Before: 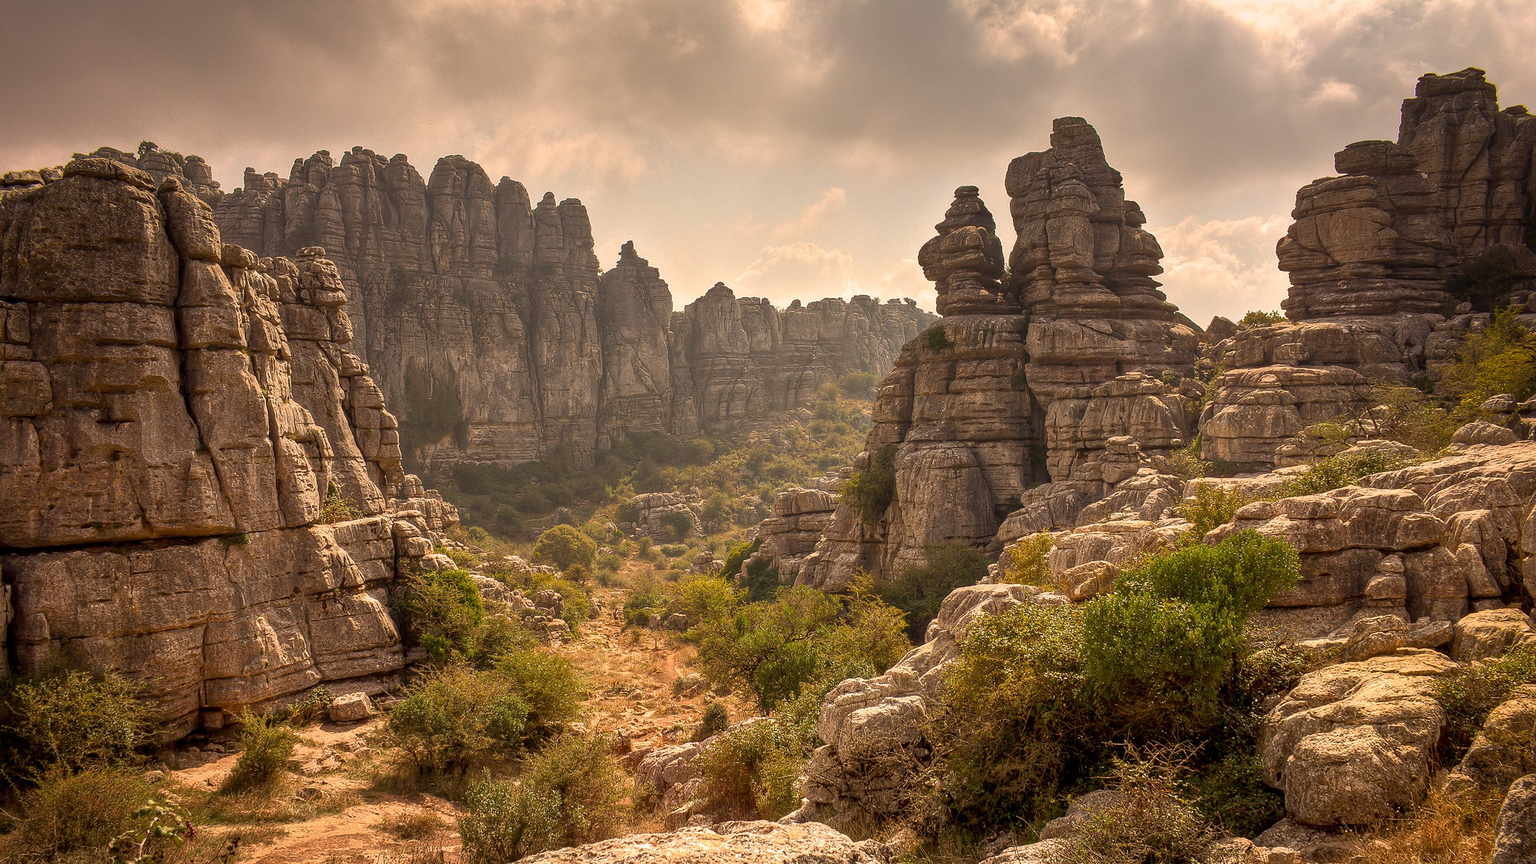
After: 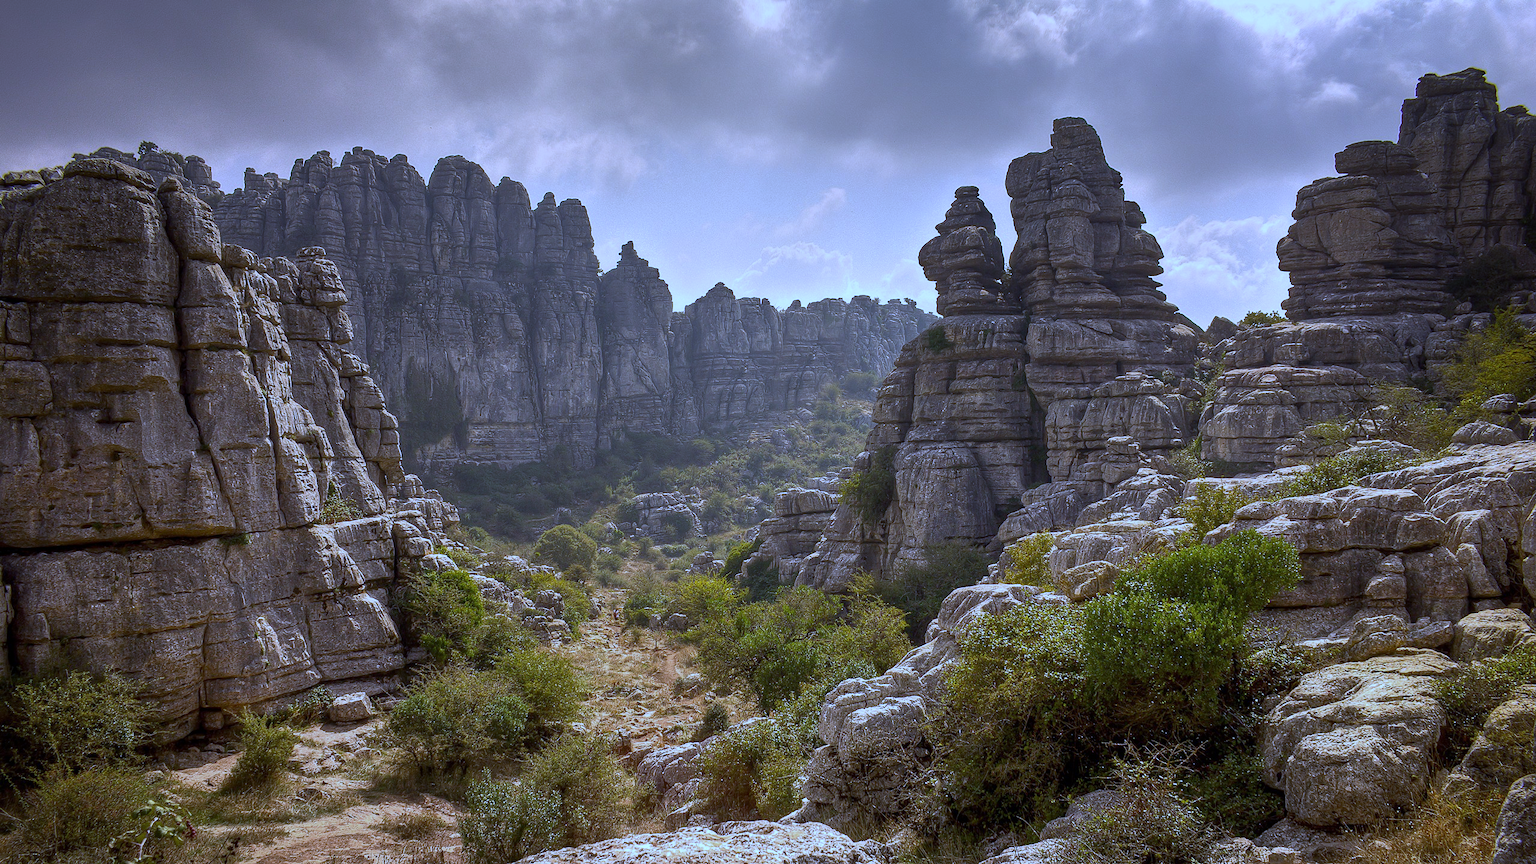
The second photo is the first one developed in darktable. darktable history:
tone curve: curves: ch0 [(0, 0) (0.641, 0.595) (1, 1)], color space Lab, linked channels, preserve colors none
white balance: red 0.766, blue 1.537
